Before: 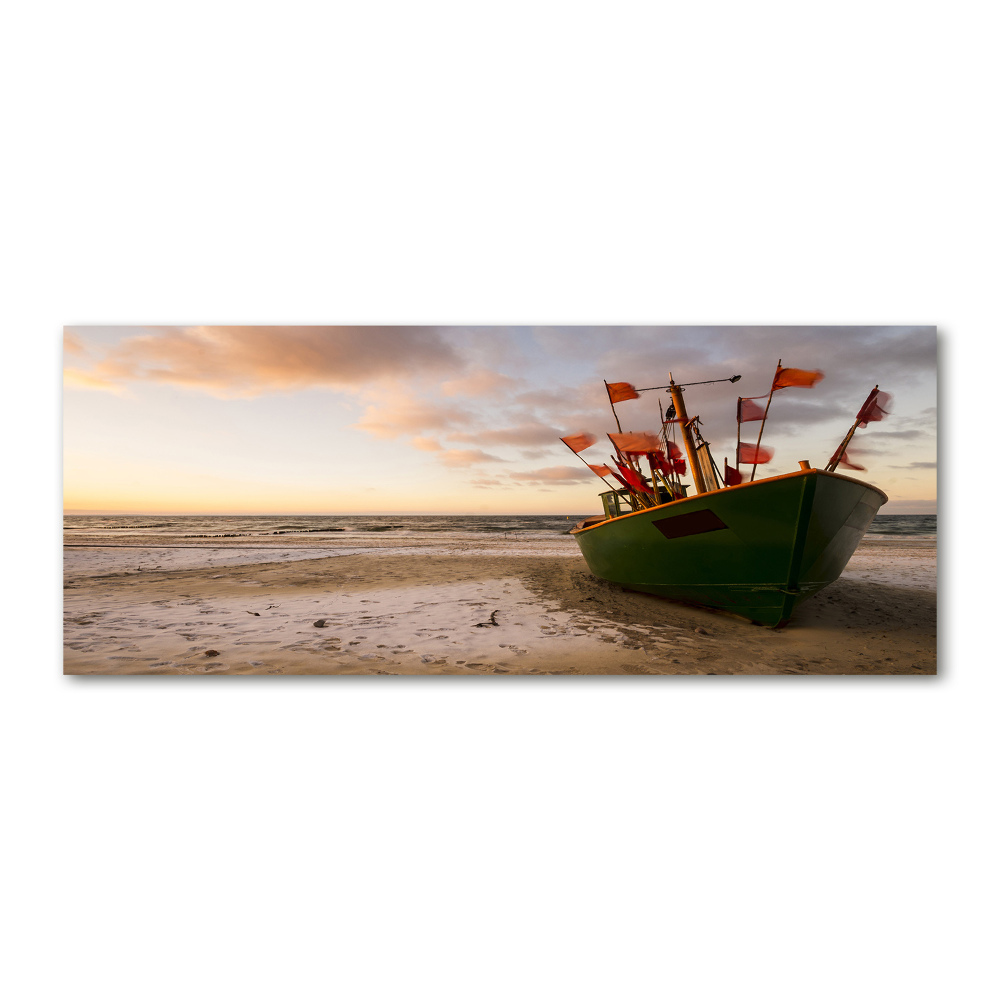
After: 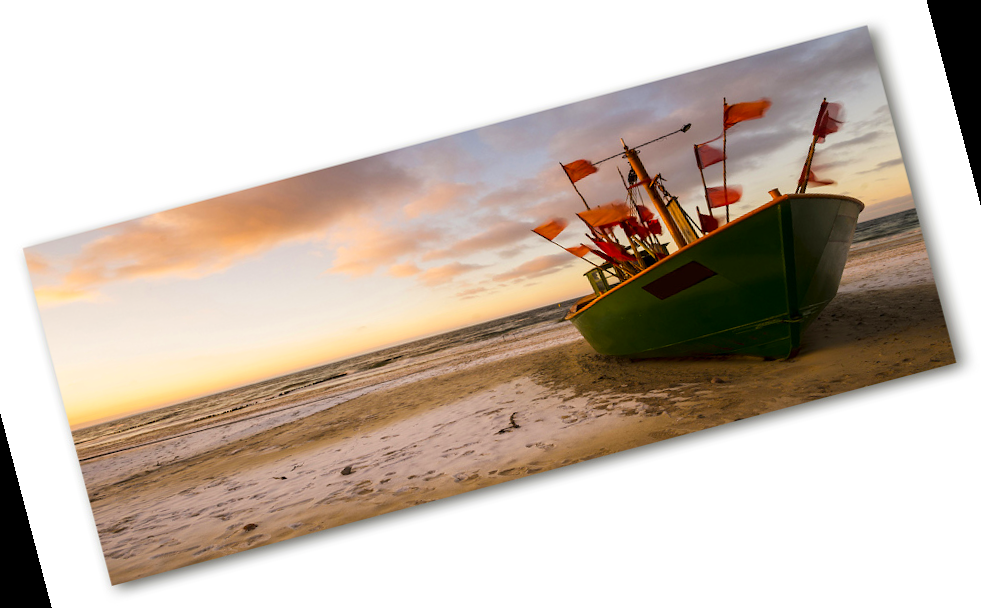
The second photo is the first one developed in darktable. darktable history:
rotate and perspective: rotation -14.8°, crop left 0.1, crop right 0.903, crop top 0.25, crop bottom 0.748
color balance rgb: perceptual saturation grading › global saturation 20%, global vibrance 20%
